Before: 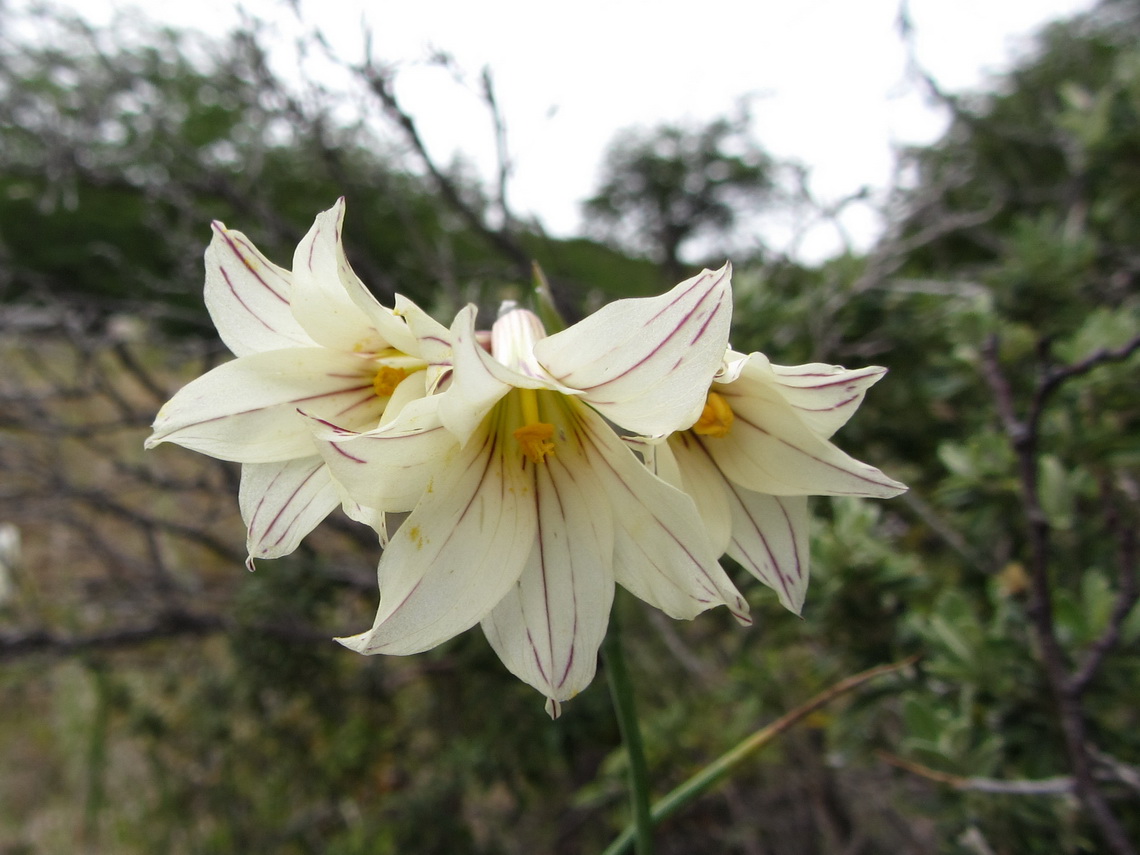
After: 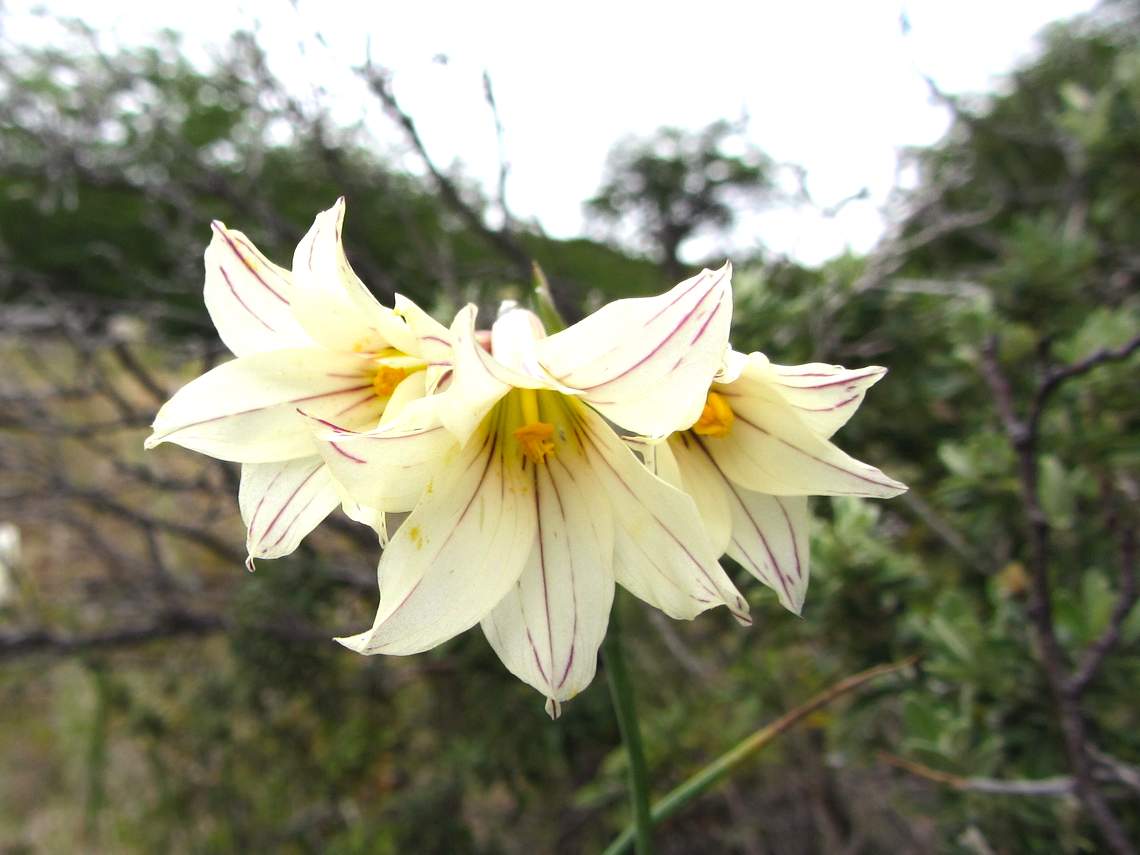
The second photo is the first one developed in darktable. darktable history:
contrast brightness saturation: brightness 0.09, saturation 0.19
tone equalizer: -8 EV 0.001 EV, -7 EV -0.002 EV, -6 EV 0.002 EV, -5 EV -0.03 EV, -4 EV -0.116 EV, -3 EV -0.169 EV, -2 EV 0.24 EV, -1 EV 0.702 EV, +0 EV 0.493 EV
